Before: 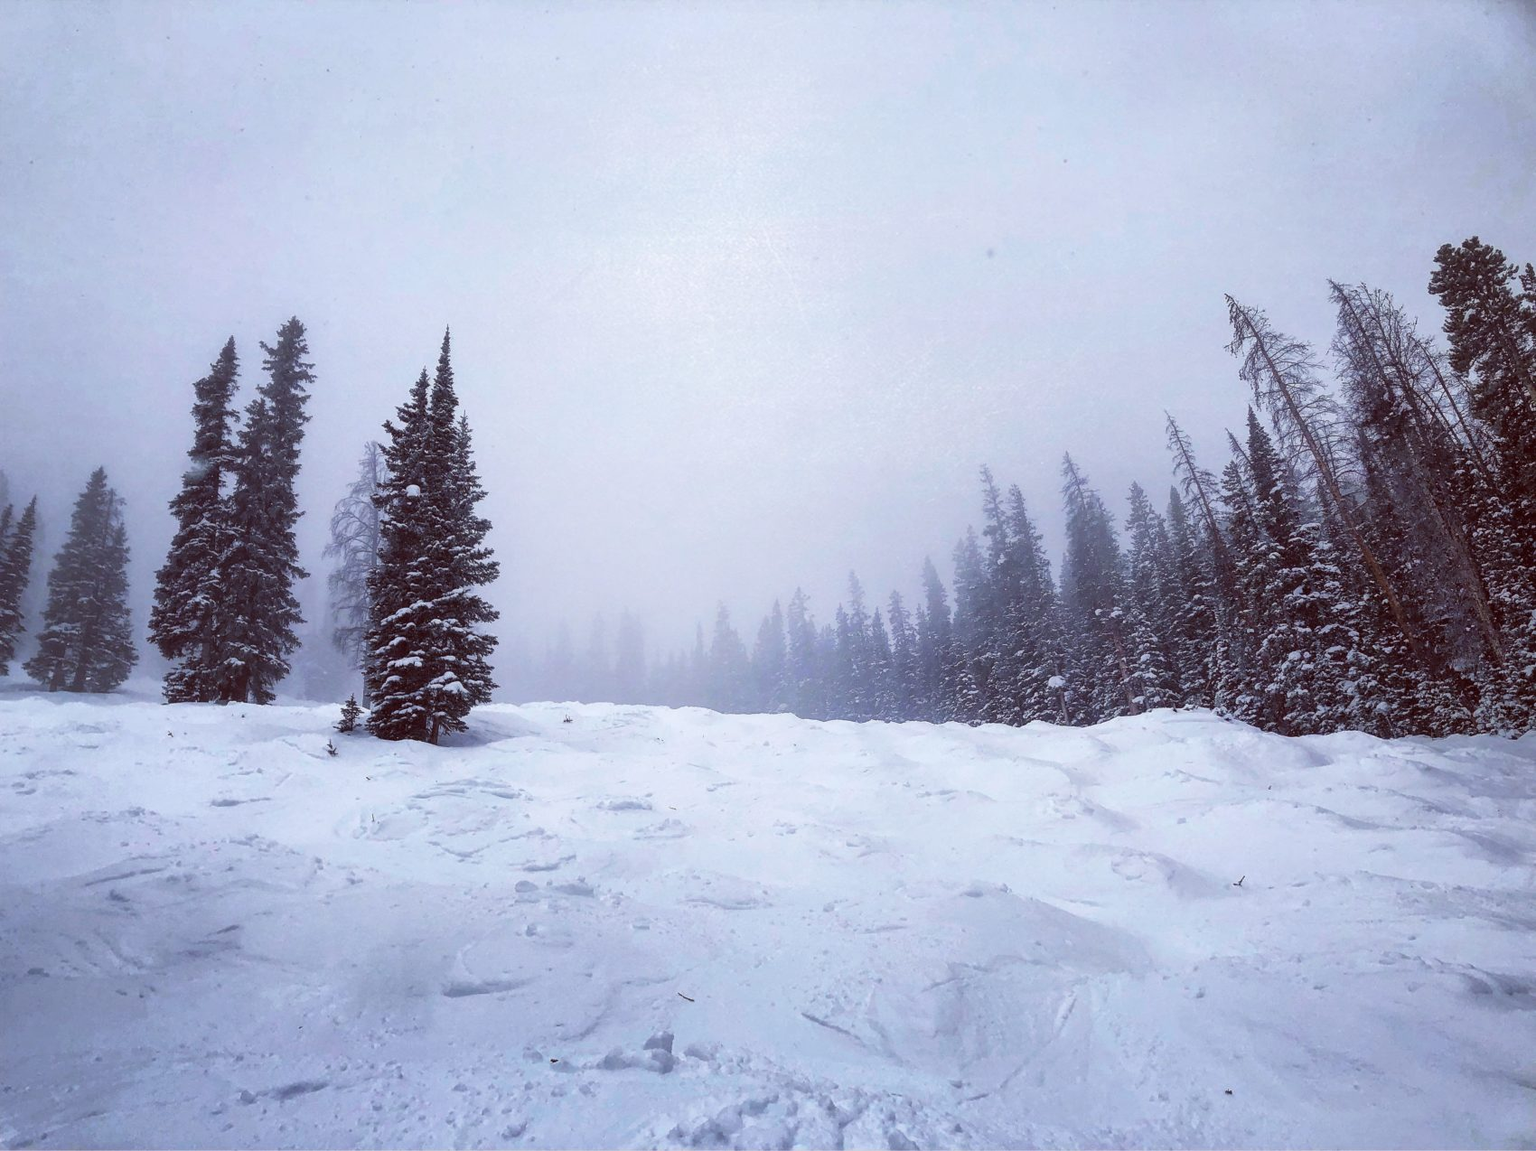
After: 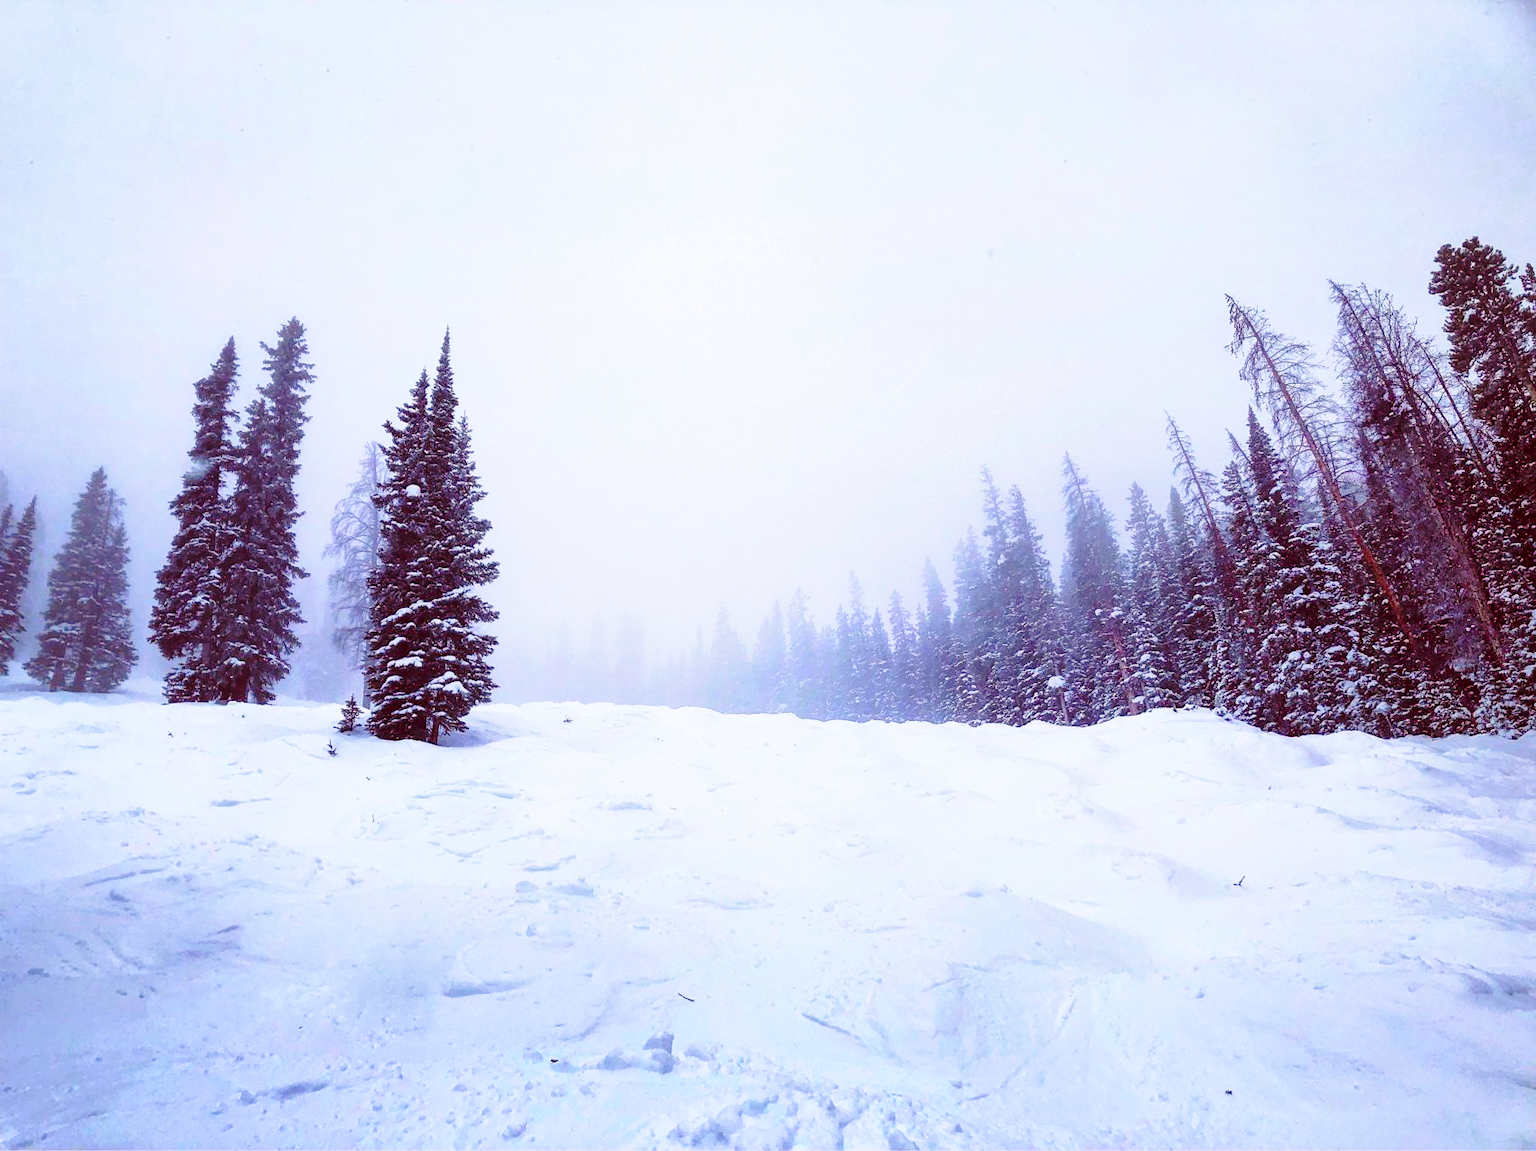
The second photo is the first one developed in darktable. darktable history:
base curve: curves: ch0 [(0, 0) (0.028, 0.03) (0.121, 0.232) (0.46, 0.748) (0.859, 0.968) (1, 1)], preserve colors none
color contrast: green-magenta contrast 1.69, blue-yellow contrast 1.49
